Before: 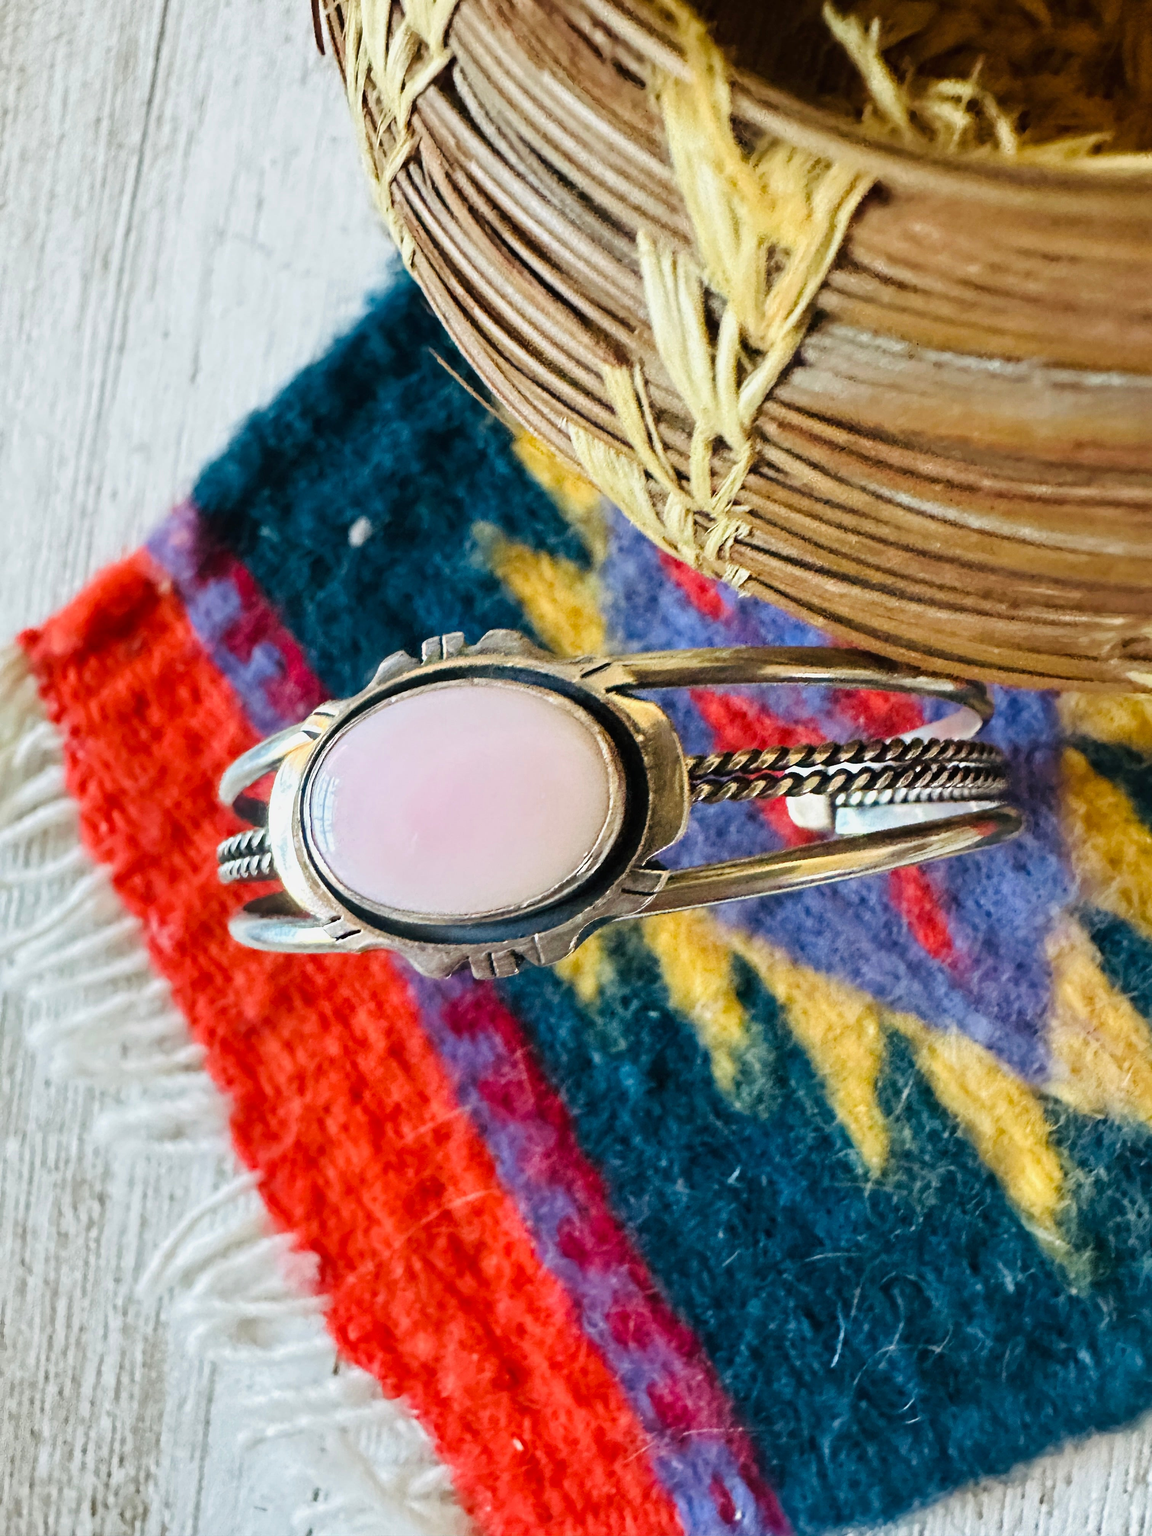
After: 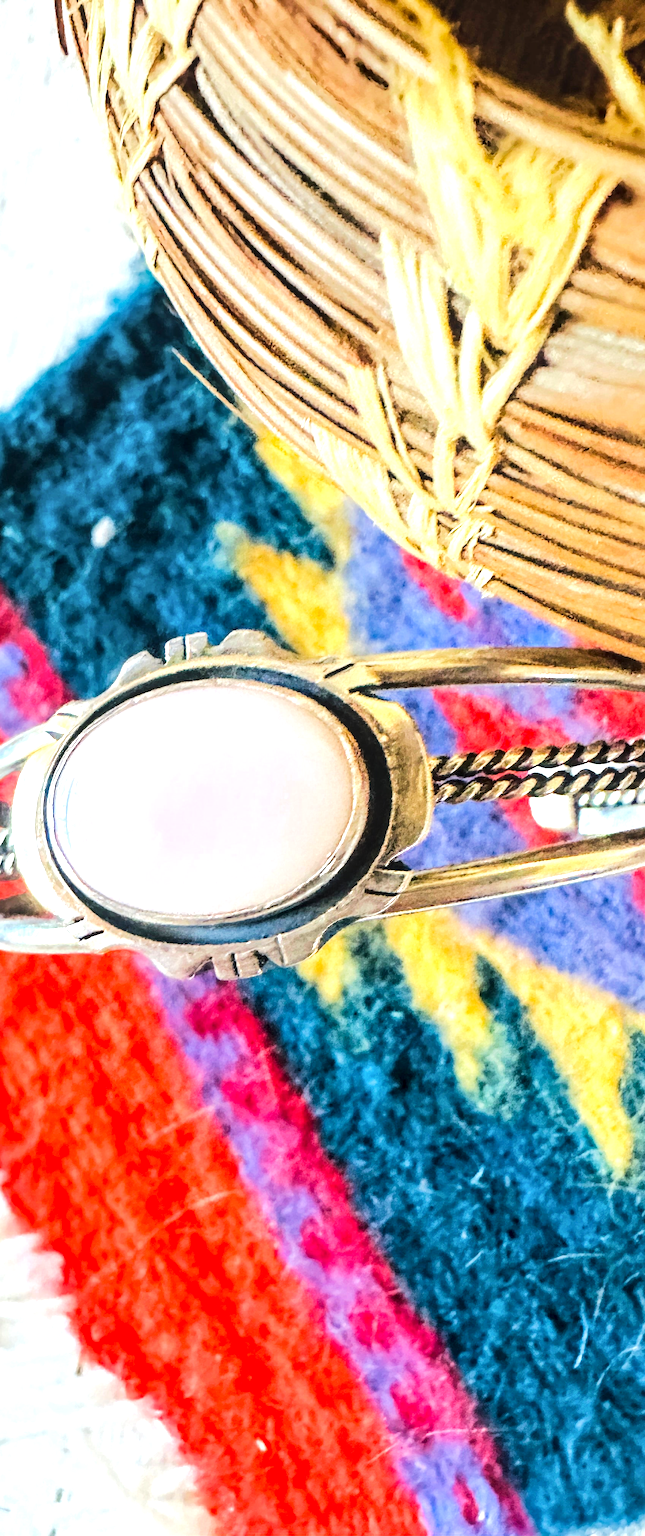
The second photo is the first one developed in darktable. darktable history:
exposure: exposure 0.575 EV, compensate highlight preservation false
local contrast: detail 130%
crop and rotate: left 22.34%, right 21.62%
tone equalizer: -7 EV 0.141 EV, -6 EV 0.579 EV, -5 EV 1.14 EV, -4 EV 1.34 EV, -3 EV 1.18 EV, -2 EV 0.6 EV, -1 EV 0.153 EV, edges refinement/feathering 500, mask exposure compensation -1.57 EV, preserve details no
